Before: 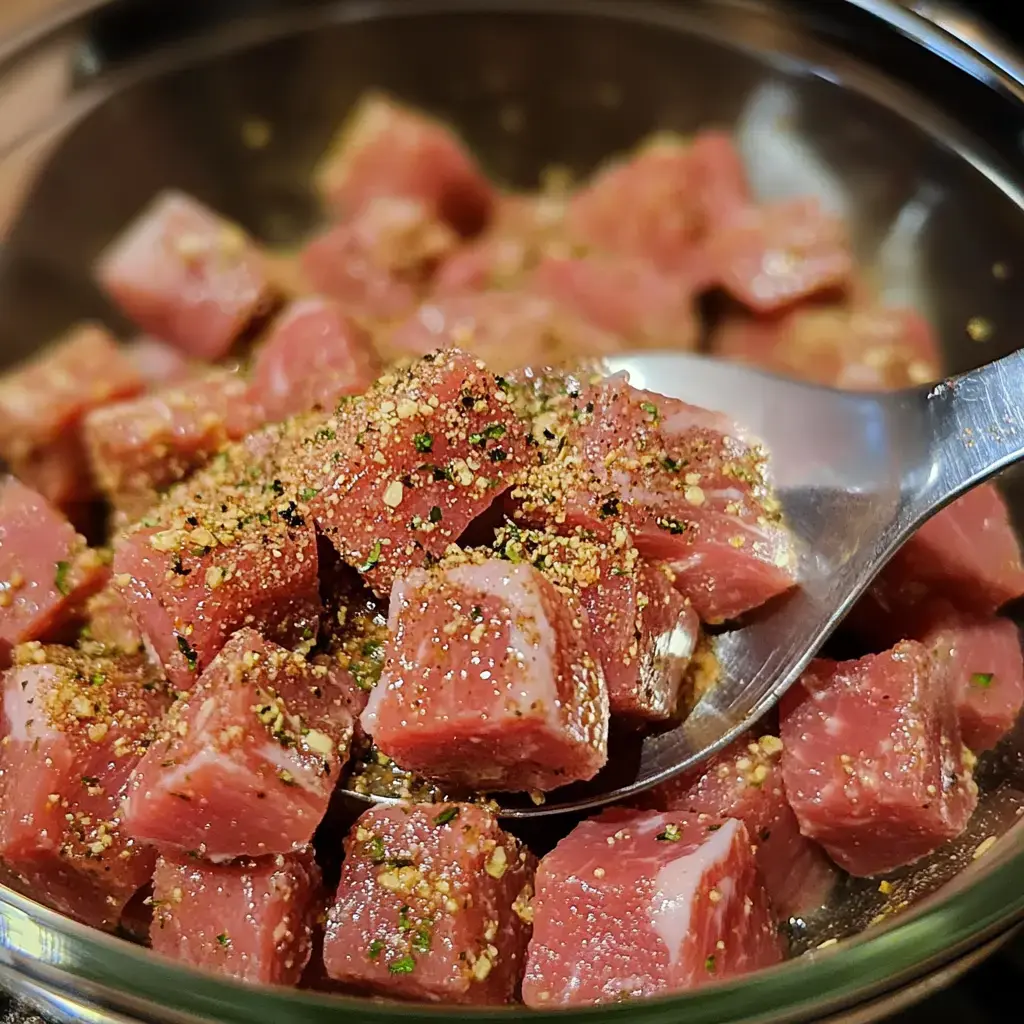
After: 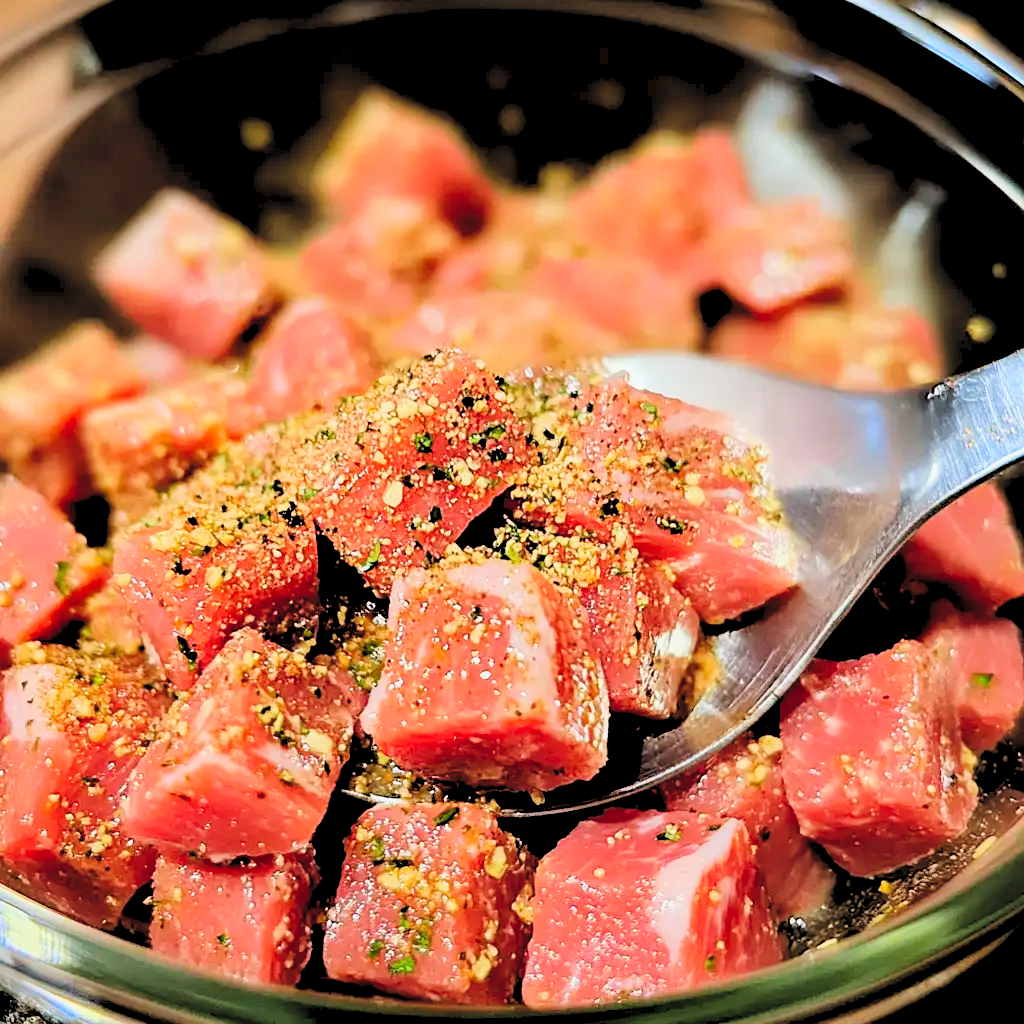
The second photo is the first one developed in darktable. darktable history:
filmic rgb: black relative exposure -7.98 EV, white relative exposure 4.02 EV, hardness 4.19, latitude 49.63%, contrast 1.101, color science v6 (2022)
levels: levels [0.072, 0.414, 0.976]
tone curve: curves: ch0 [(0, 0.036) (0.119, 0.115) (0.461, 0.479) (0.715, 0.767) (0.817, 0.865) (1, 0.998)]; ch1 [(0, 0) (0.377, 0.416) (0.44, 0.461) (0.487, 0.49) (0.514, 0.525) (0.538, 0.561) (0.67, 0.713) (1, 1)]; ch2 [(0, 0) (0.38, 0.405) (0.463, 0.445) (0.492, 0.486) (0.529, 0.533) (0.578, 0.59) (0.653, 0.698) (1, 1)], preserve colors none
